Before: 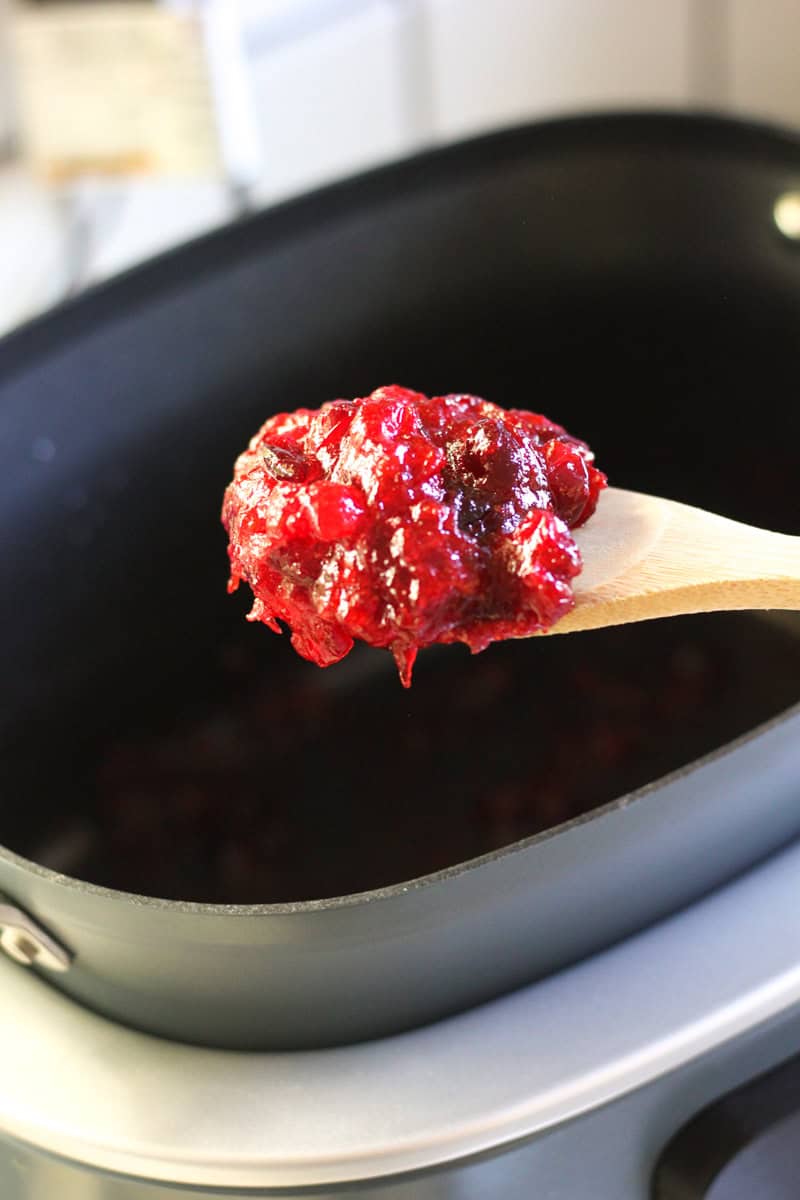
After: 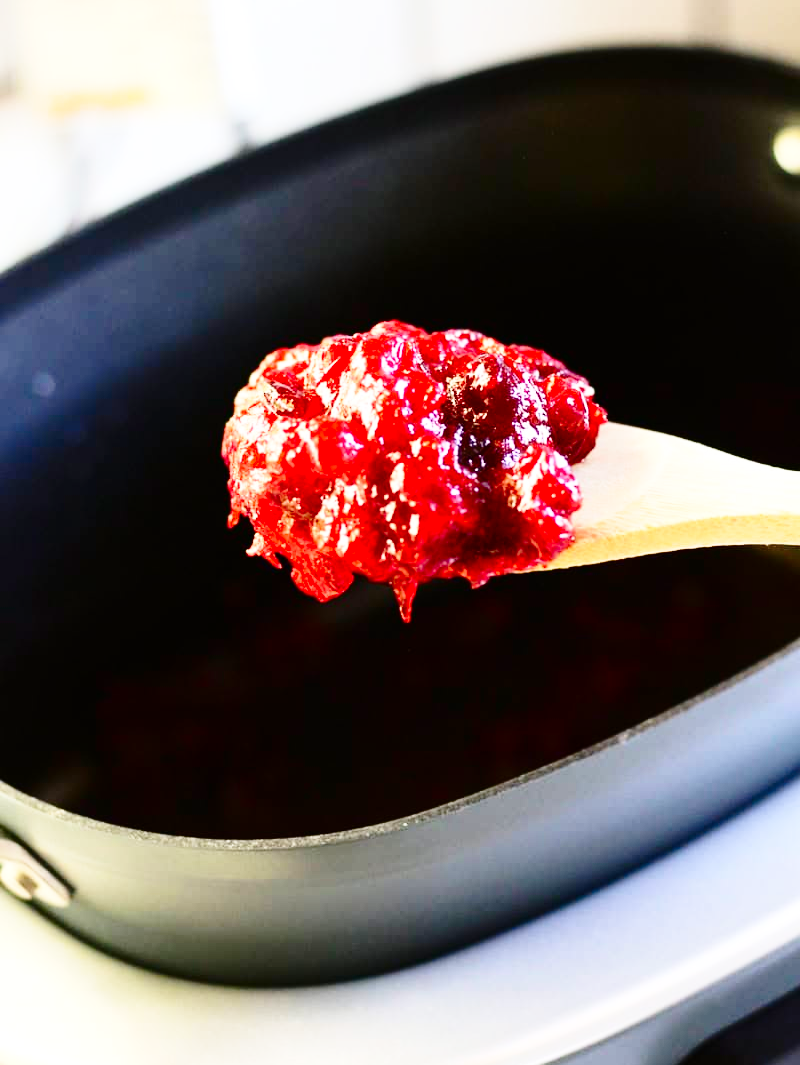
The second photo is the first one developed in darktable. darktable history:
base curve: curves: ch0 [(0, 0) (0.028, 0.03) (0.121, 0.232) (0.46, 0.748) (0.859, 0.968) (1, 1)], preserve colors none
crop and rotate: top 5.449%, bottom 5.783%
contrast brightness saturation: contrast 0.209, brightness -0.111, saturation 0.214
